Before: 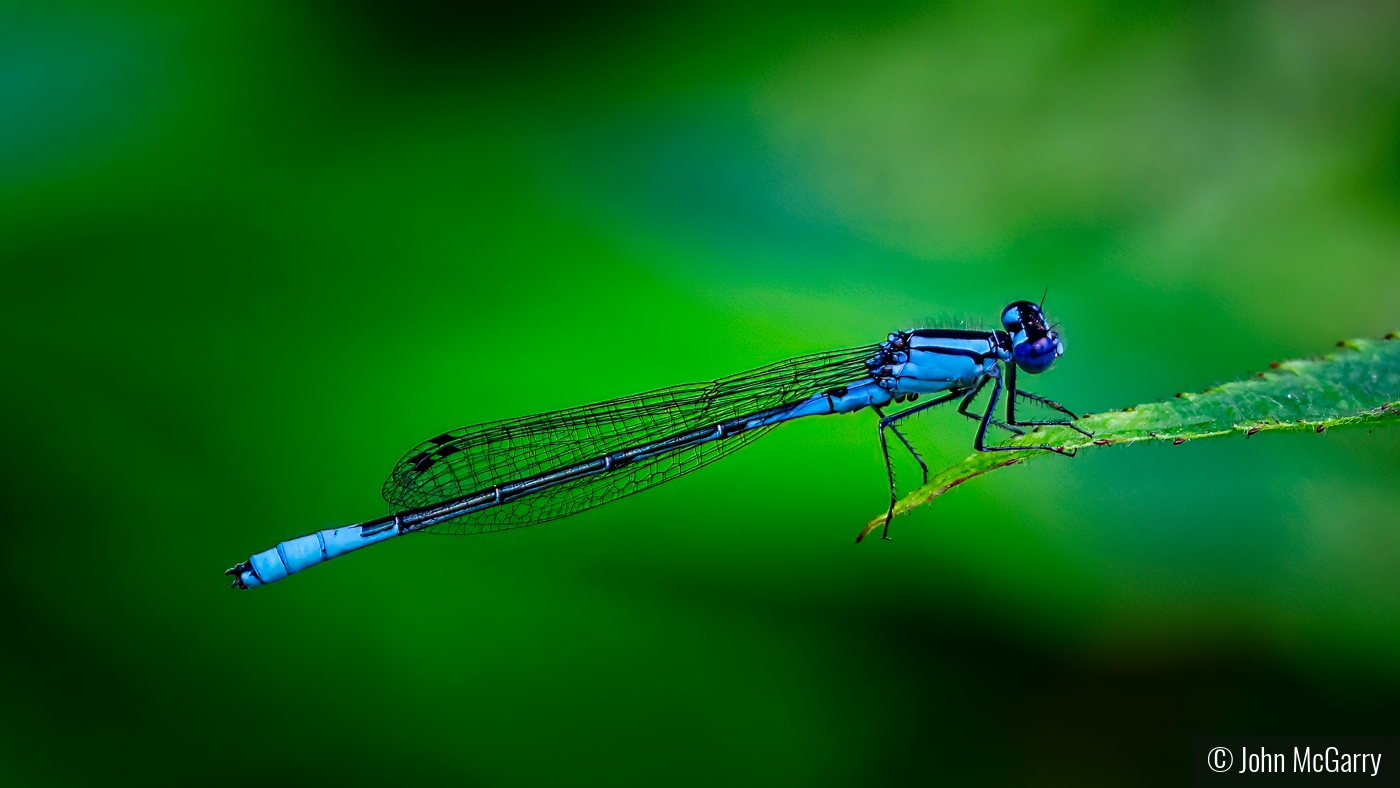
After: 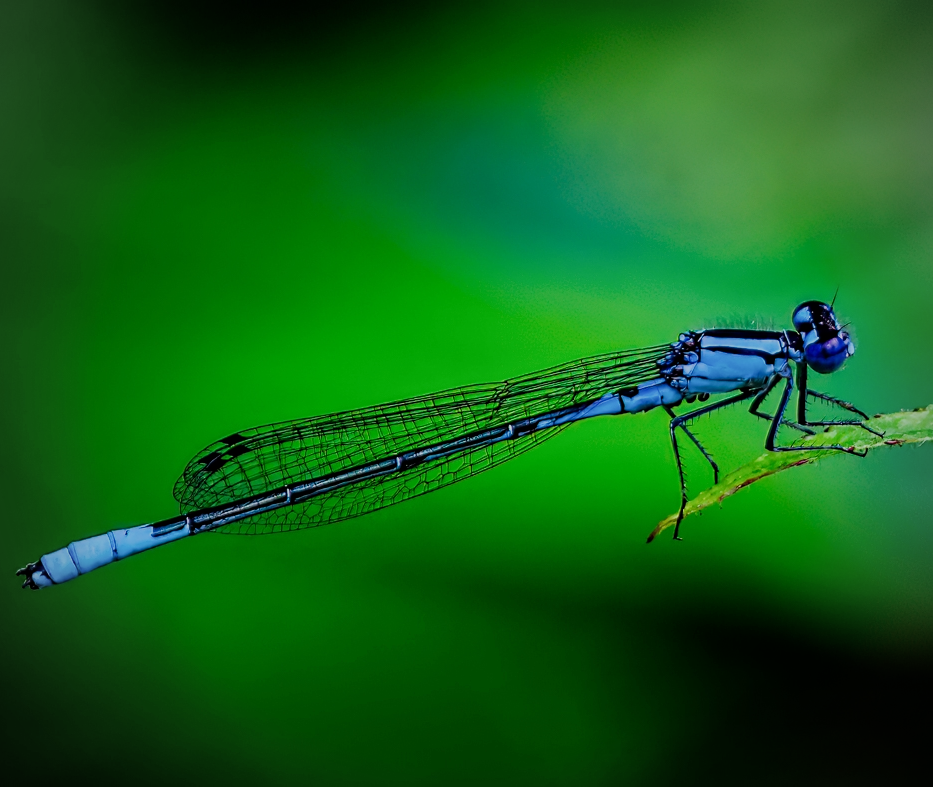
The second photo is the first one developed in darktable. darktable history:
vignetting: fall-off radius 60.92%
crop and rotate: left 15.055%, right 18.278%
filmic rgb: black relative exposure -7.65 EV, white relative exposure 4.56 EV, hardness 3.61
